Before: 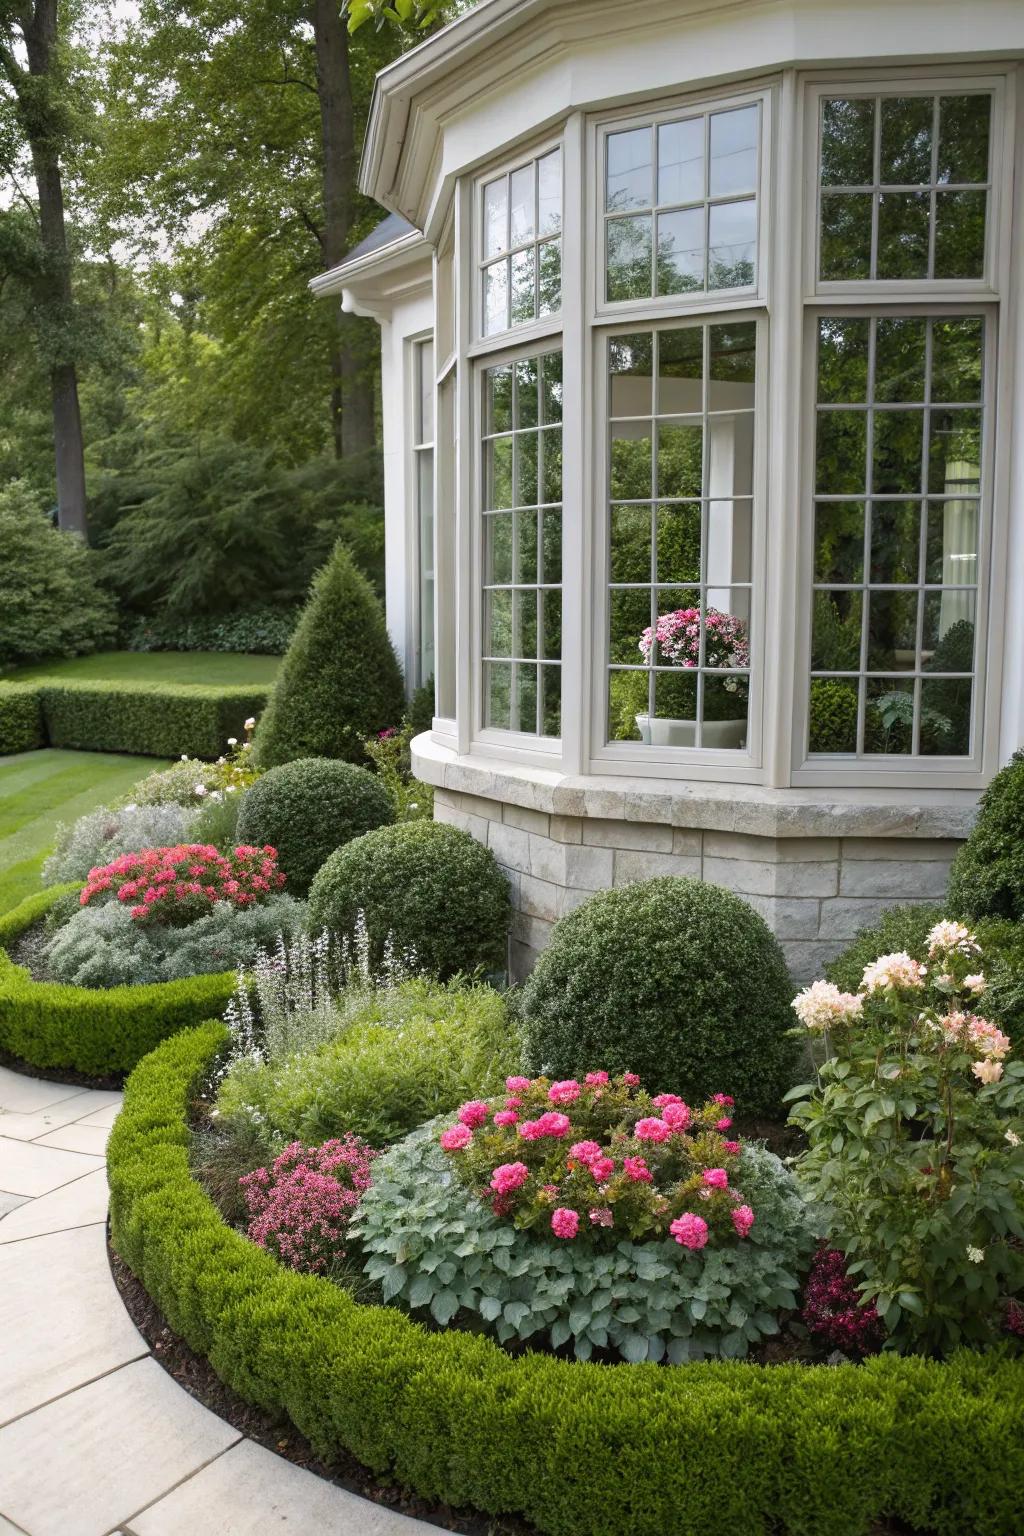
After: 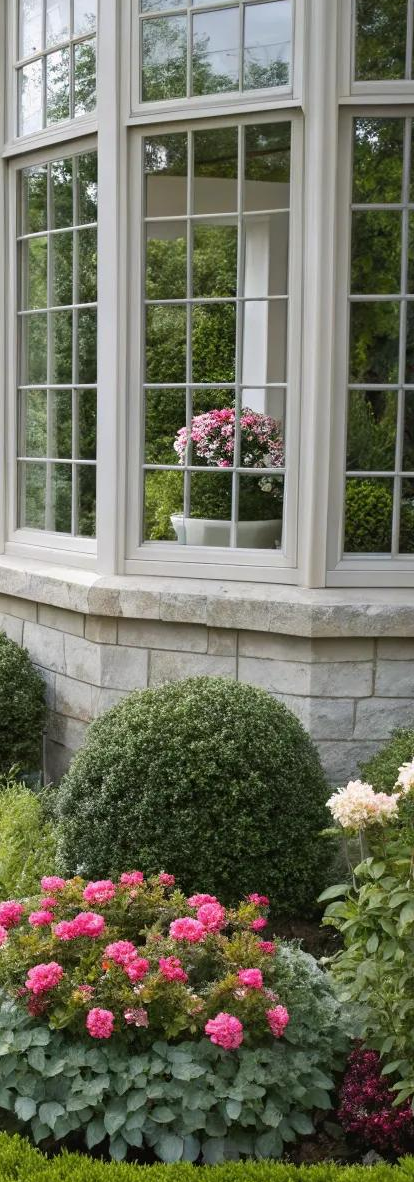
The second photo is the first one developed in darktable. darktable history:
crop: left 45.439%, top 13.04%, right 14.095%, bottom 10.004%
